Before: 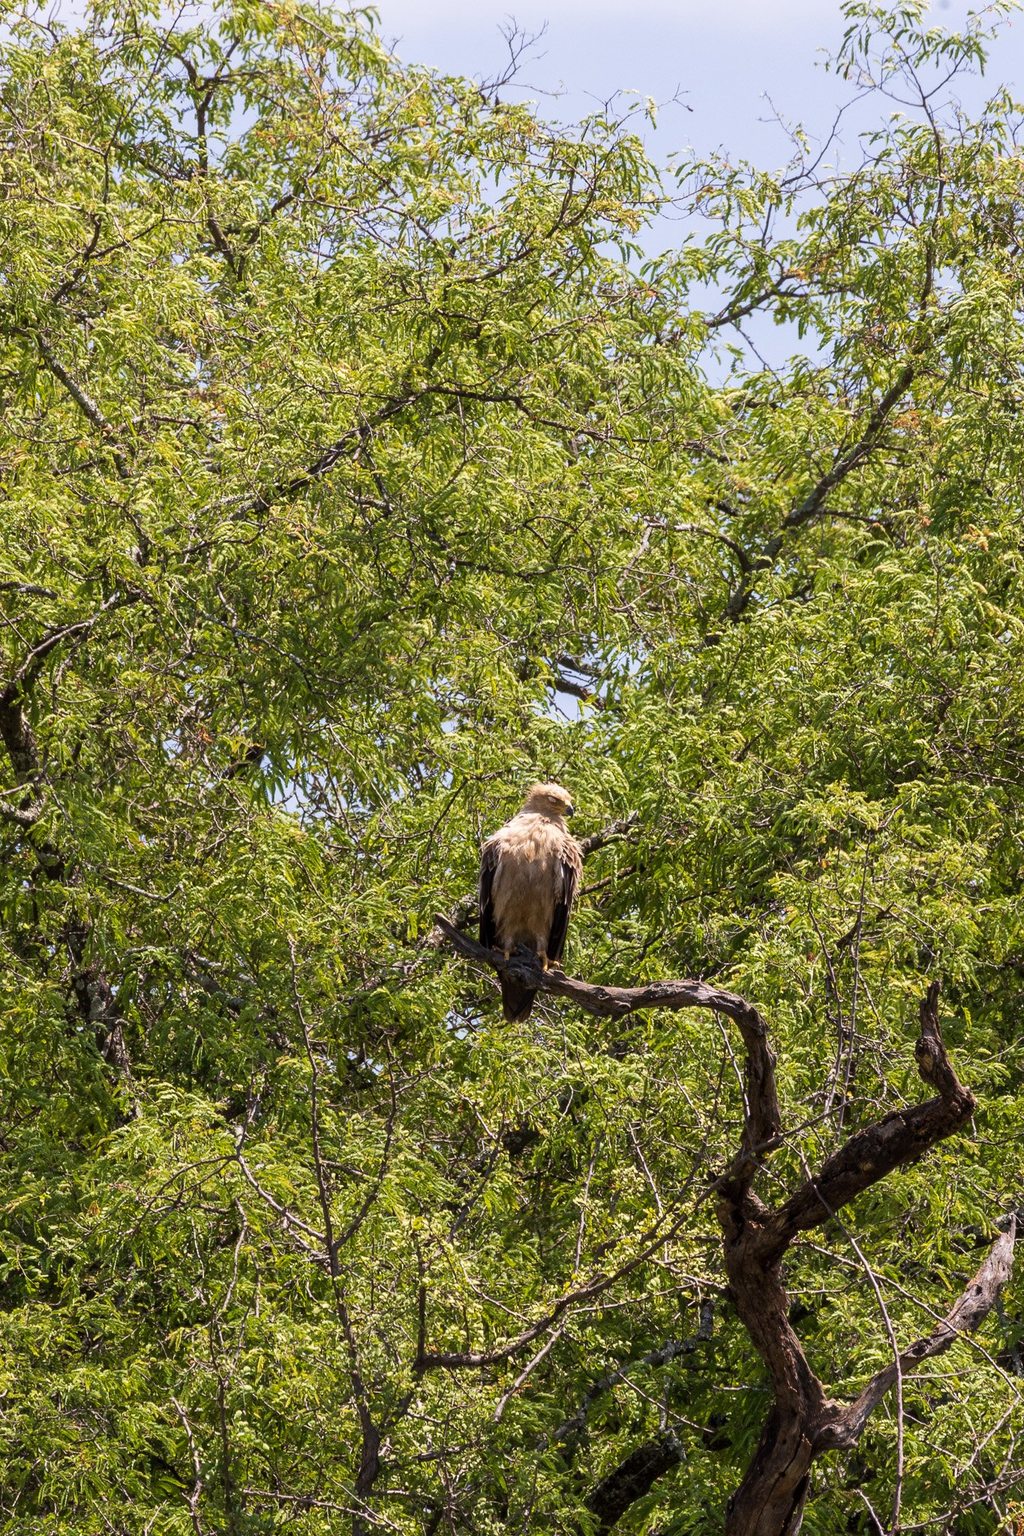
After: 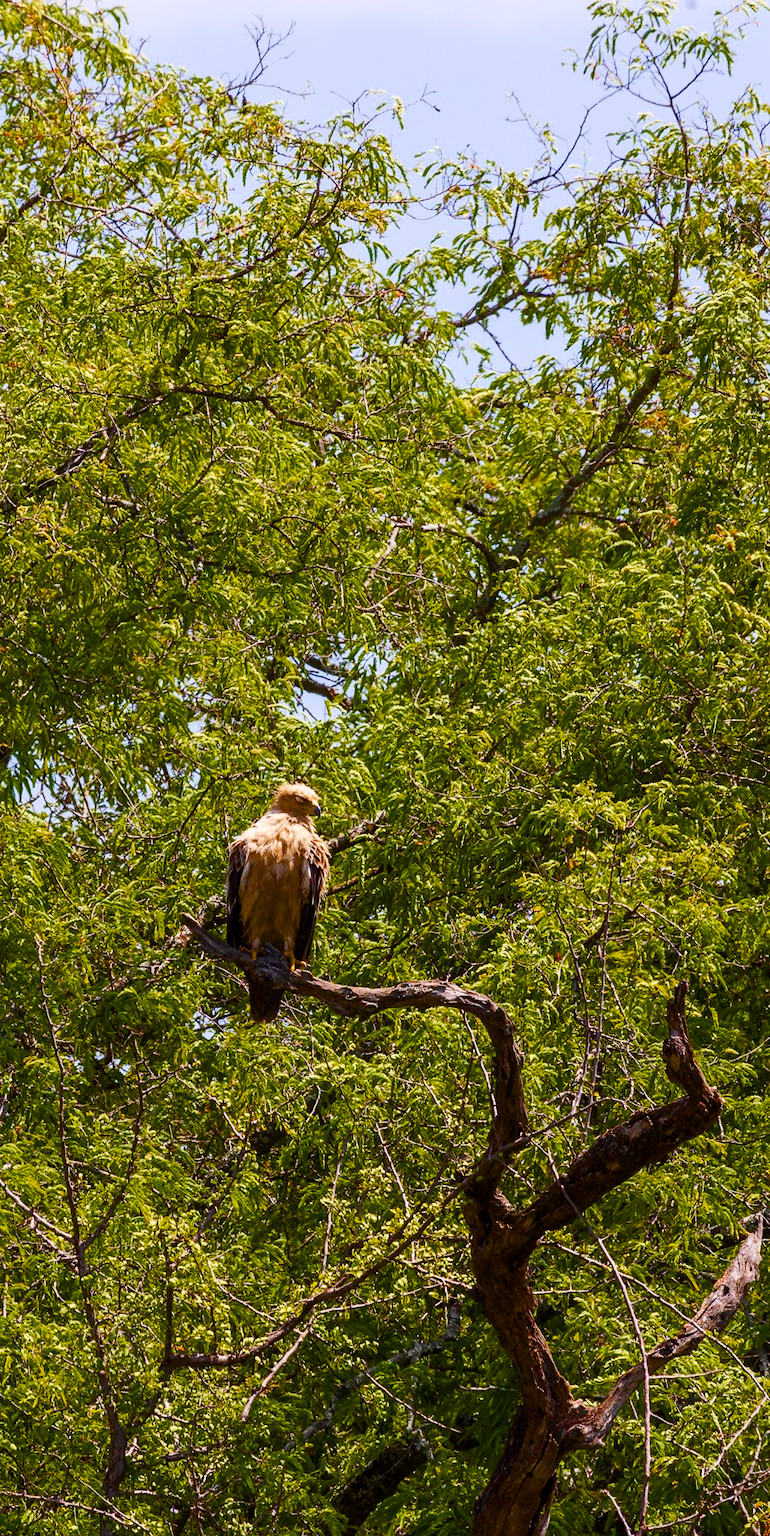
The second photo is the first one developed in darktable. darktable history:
contrast brightness saturation: contrast 0.104, brightness 0.019, saturation 0.024
crop and rotate: left 24.729%
color balance rgb: perceptual saturation grading › global saturation 40.664%, perceptual saturation grading › highlights -25.747%, perceptual saturation grading › mid-tones 35.638%, perceptual saturation grading › shadows 36.141%, global vibrance 16.823%, saturation formula JzAzBz (2021)
